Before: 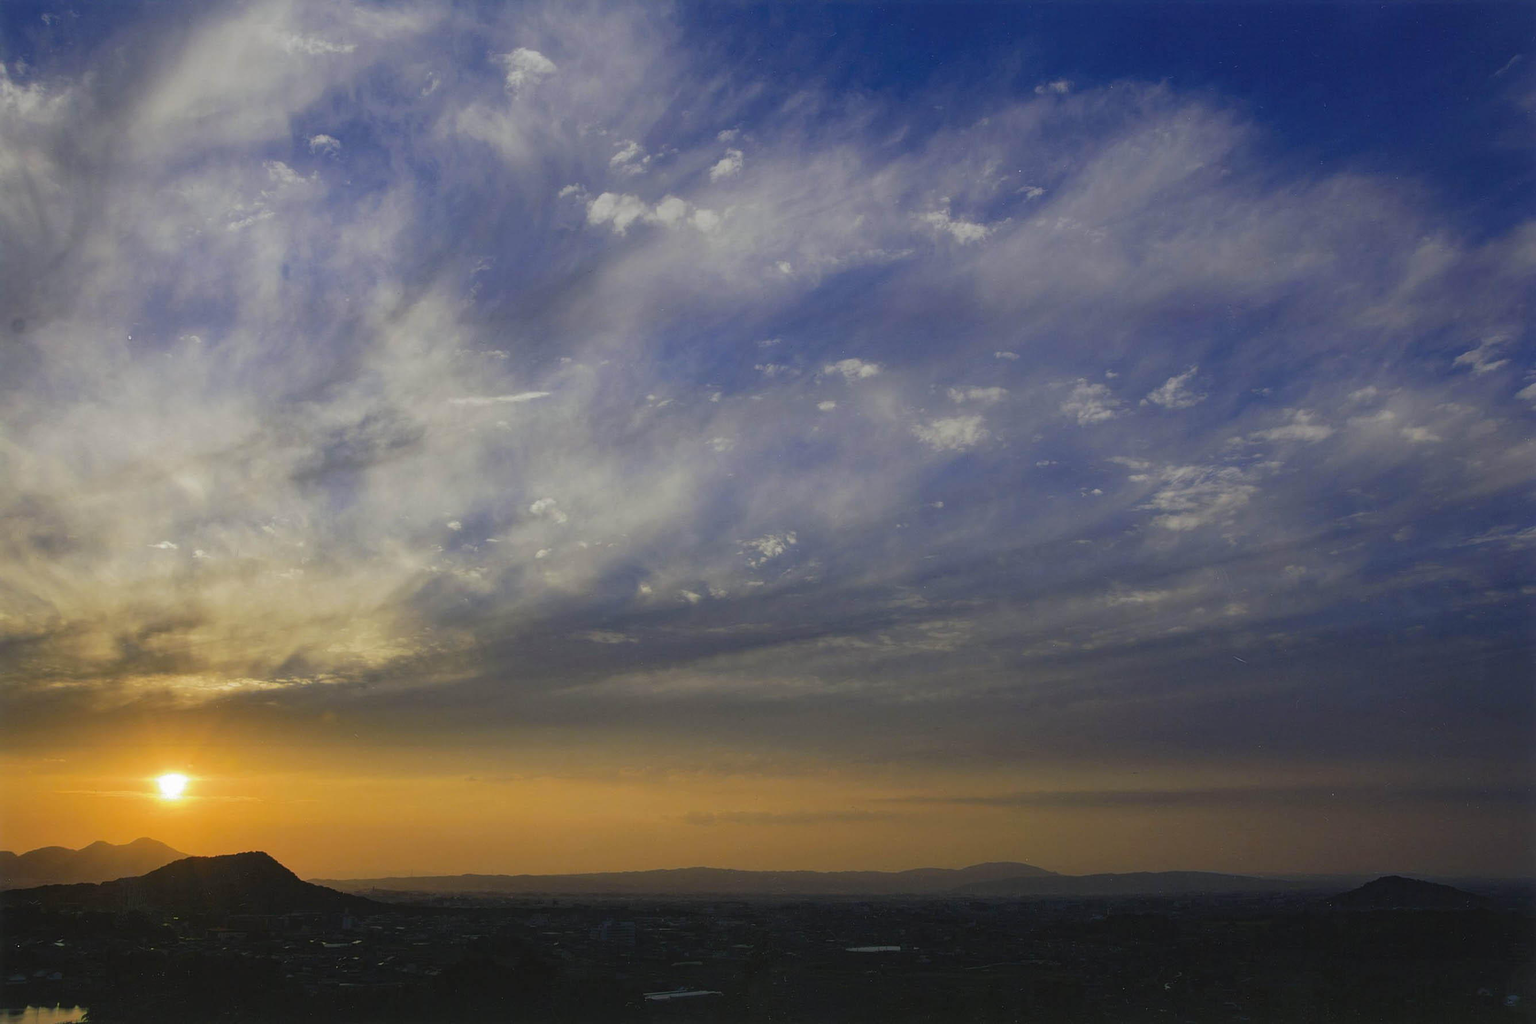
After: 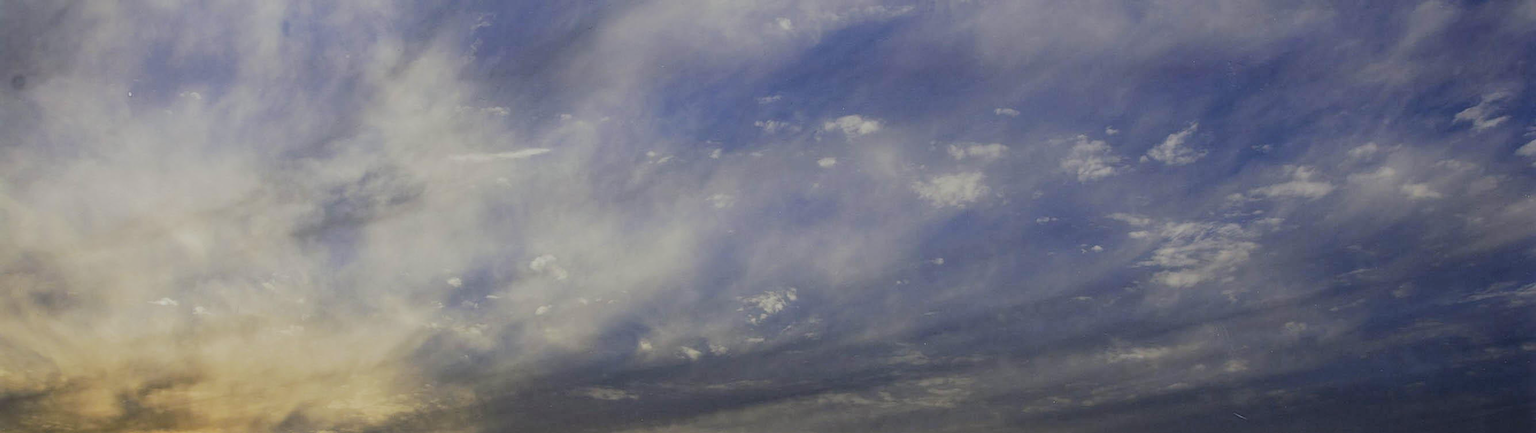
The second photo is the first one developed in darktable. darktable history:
crop and rotate: top 23.804%, bottom 33.793%
tone equalizer: -8 EV -0.402 EV, -7 EV -0.356 EV, -6 EV -0.302 EV, -5 EV -0.258 EV, -3 EV 0.212 EV, -2 EV 0.347 EV, -1 EV 0.411 EV, +0 EV 0.44 EV, edges refinement/feathering 500, mask exposure compensation -1.57 EV, preserve details no
filmic rgb: black relative exposure -7.16 EV, white relative exposure 5.38 EV, hardness 3.02
